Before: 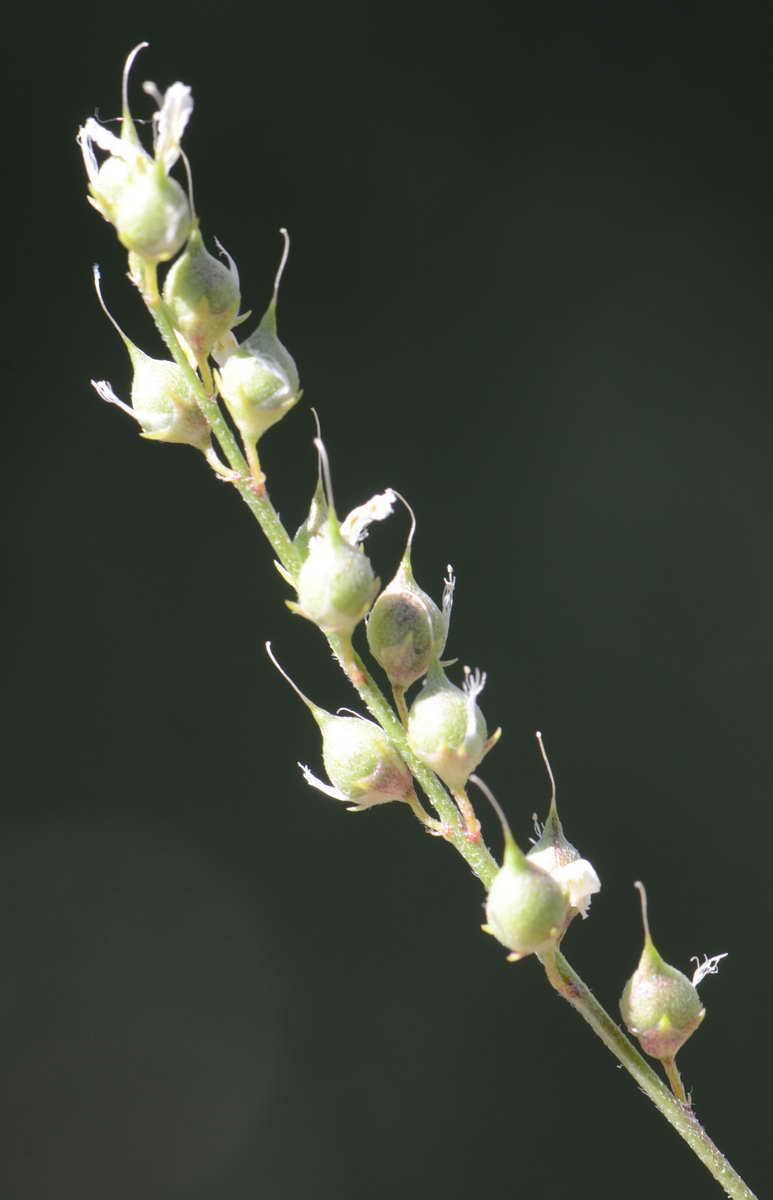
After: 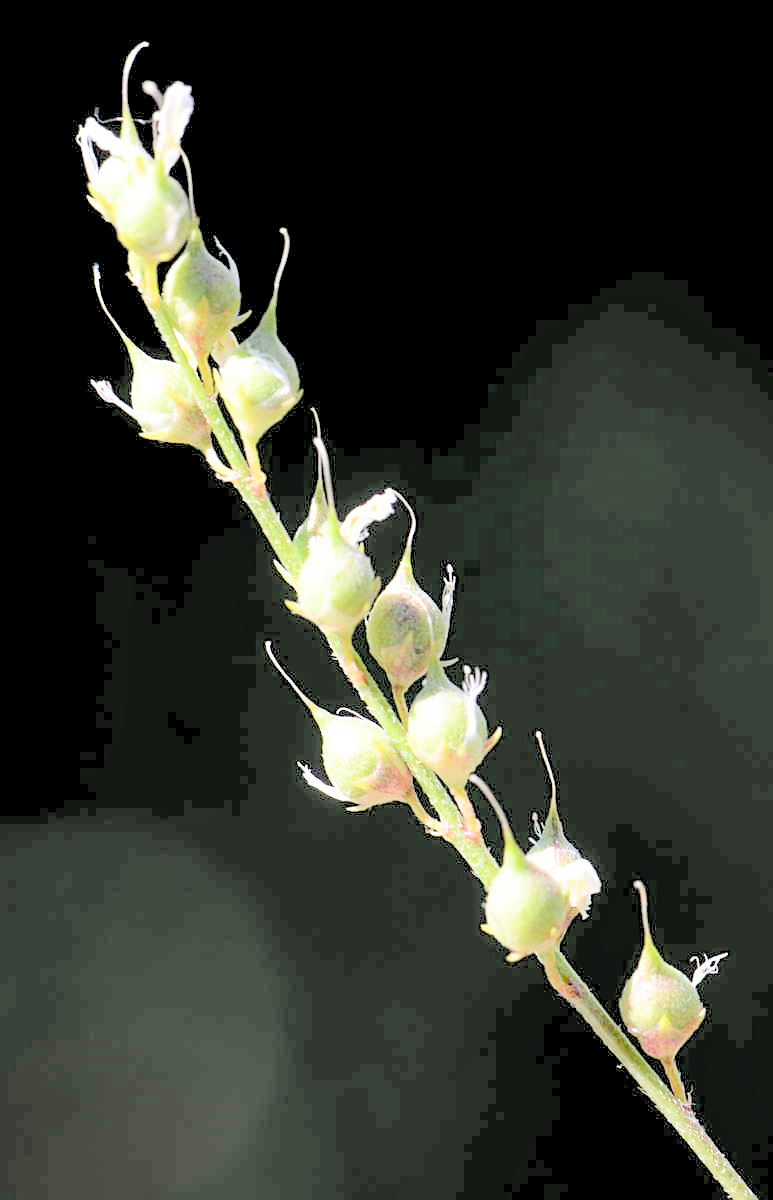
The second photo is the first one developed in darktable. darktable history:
tone curve: curves: ch0 [(0, 0) (0.004, 0.001) (0.133, 0.151) (0.325, 0.399) (0.475, 0.579) (0.832, 0.902) (1, 1)], color space Lab, linked channels, preserve colors none
sharpen: on, module defaults
tone equalizer: on, module defaults
rgb levels: levels [[0.027, 0.429, 0.996], [0, 0.5, 1], [0, 0.5, 1]]
